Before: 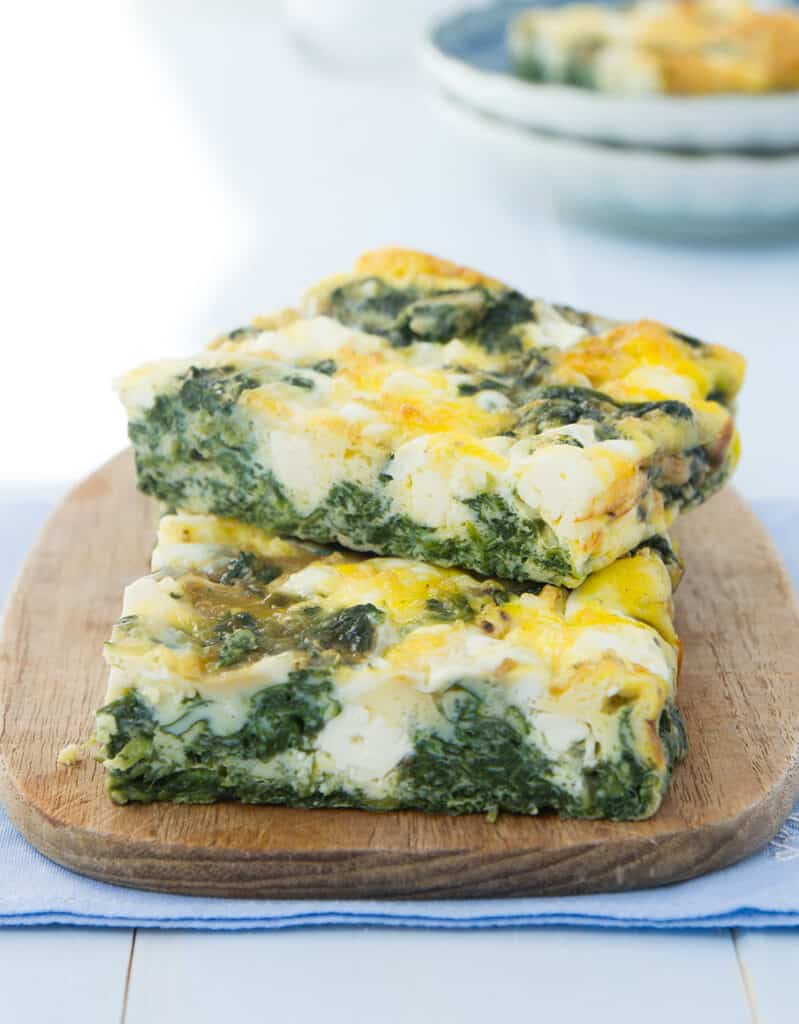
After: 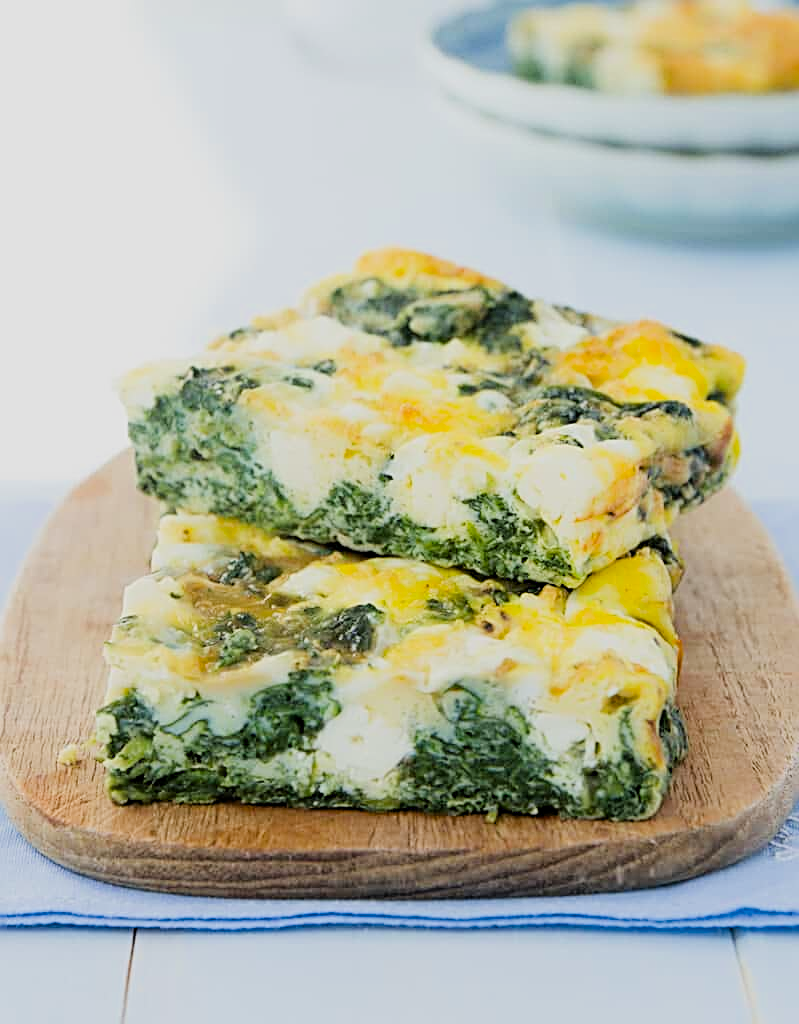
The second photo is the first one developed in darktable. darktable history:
sharpen: radius 2.676, amount 0.669
exposure: black level correction 0.003, exposure 0.383 EV, compensate highlight preservation false
filmic rgb: black relative exposure -7.65 EV, white relative exposure 4.56 EV, hardness 3.61
contrast brightness saturation: saturation 0.13
